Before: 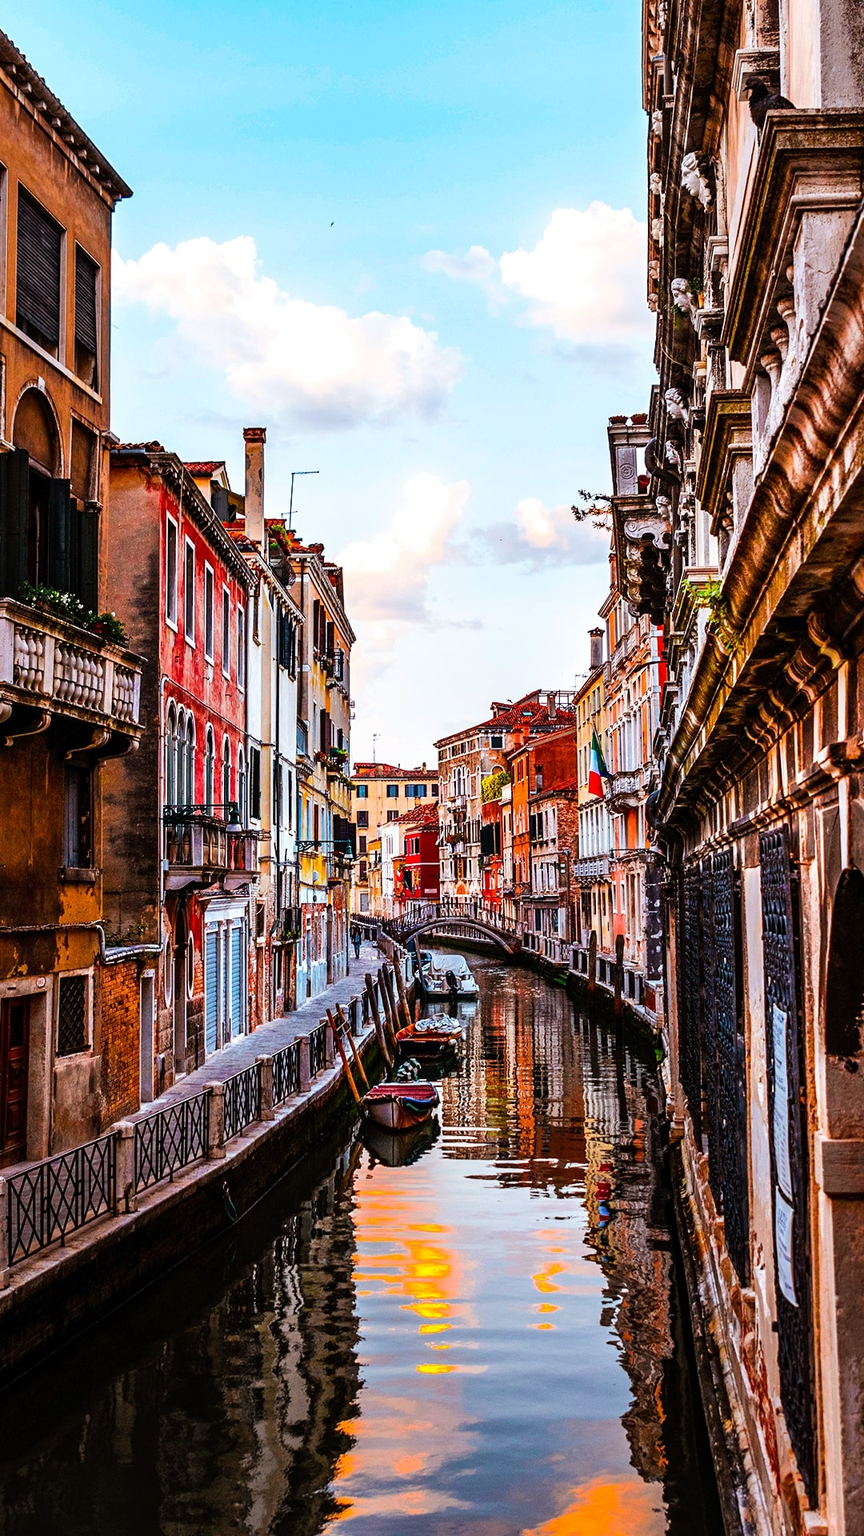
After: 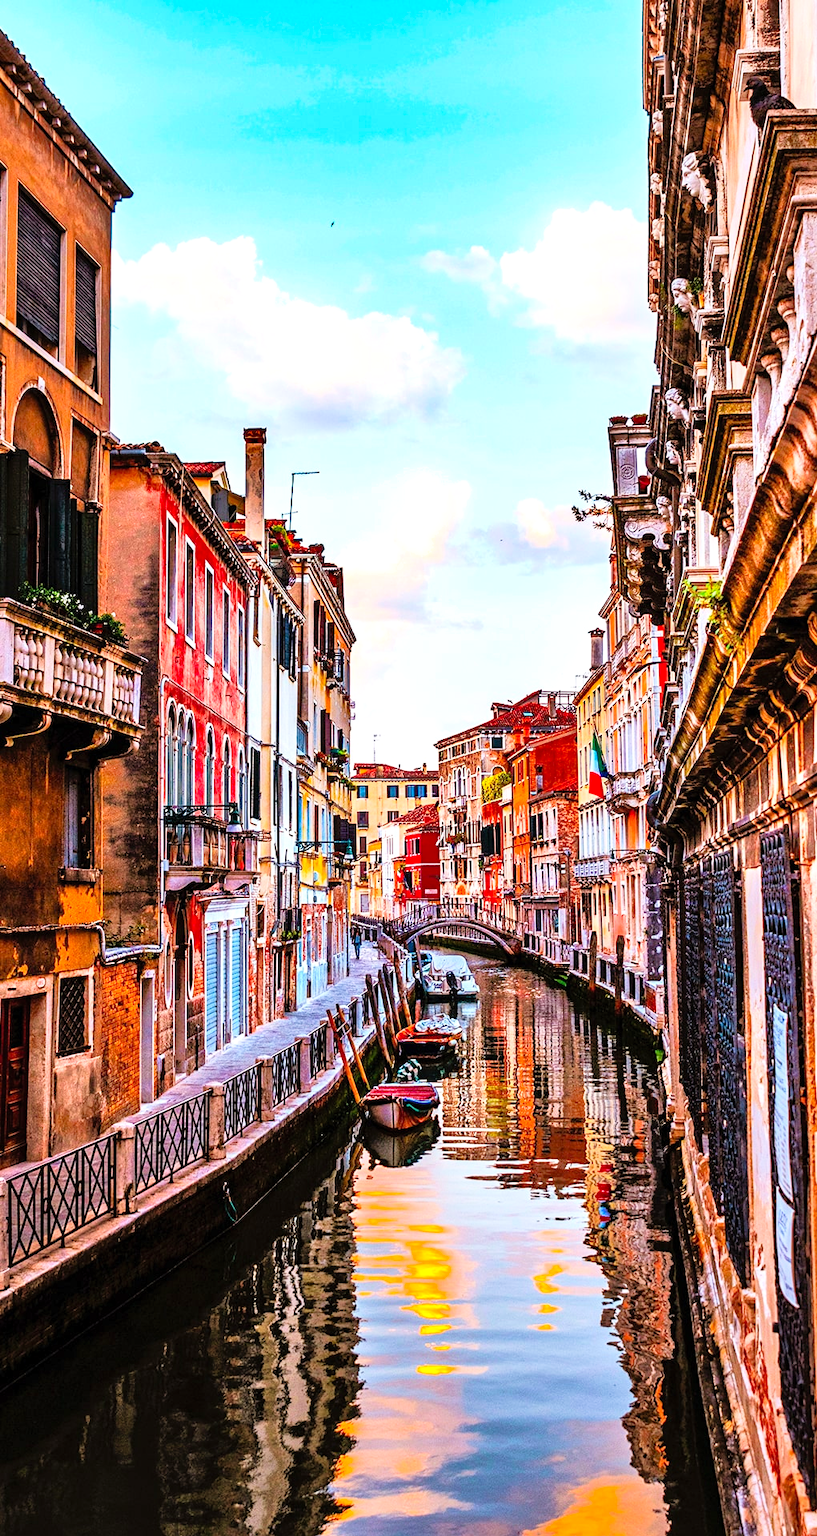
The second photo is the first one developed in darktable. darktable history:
tone equalizer: -7 EV 0.162 EV, -6 EV 0.6 EV, -5 EV 1.16 EV, -4 EV 1.29 EV, -3 EV 1.16 EV, -2 EV 0.6 EV, -1 EV 0.168 EV
shadows and highlights: shadows 12.7, white point adjustment 1.19, soften with gaussian
velvia: on, module defaults
contrast brightness saturation: contrast 0.197, brightness 0.16, saturation 0.221
crop and rotate: right 5.402%
